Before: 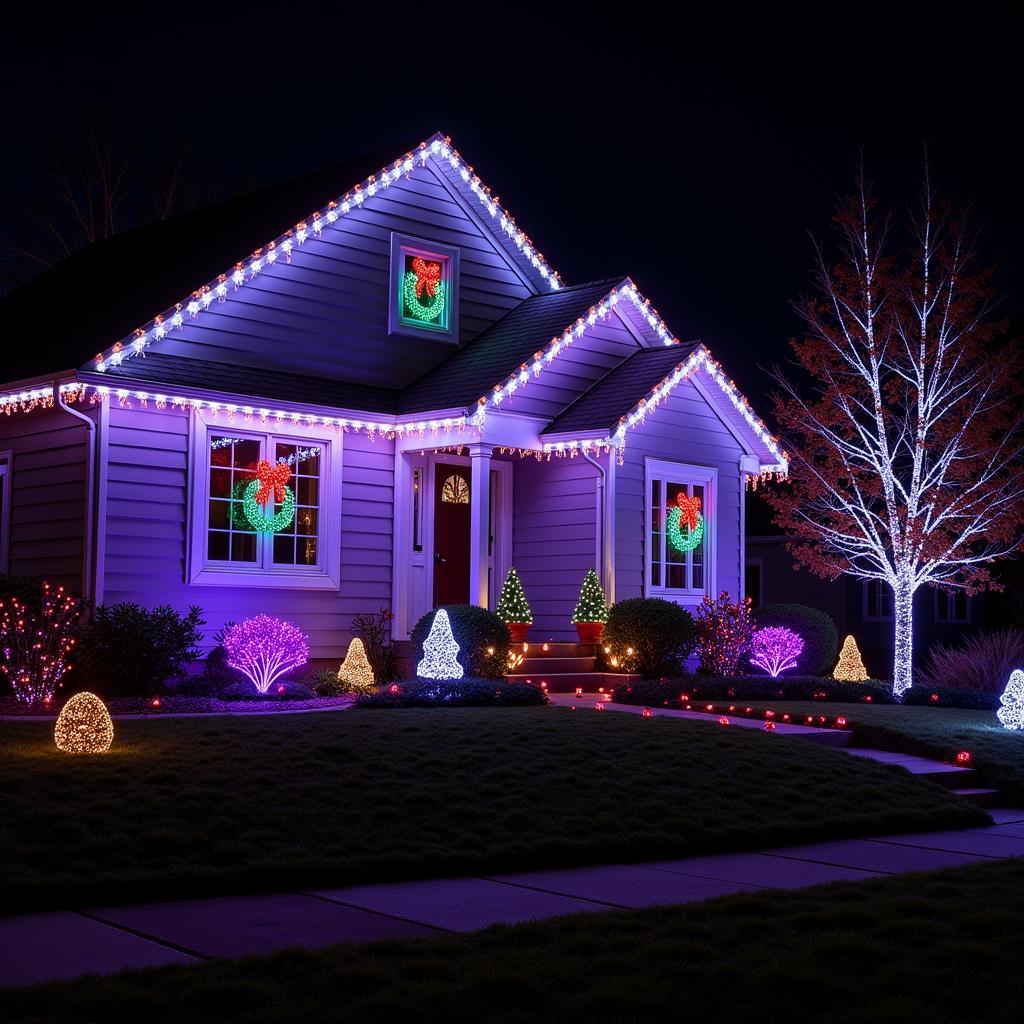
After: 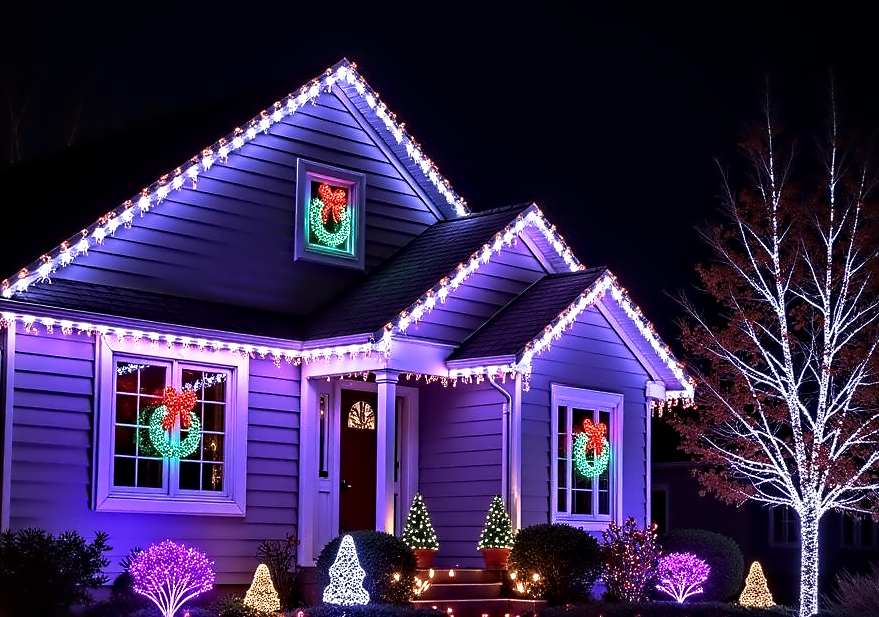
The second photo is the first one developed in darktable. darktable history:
crop and rotate: left 9.232%, top 7.305%, right 4.911%, bottom 32.425%
base curve: curves: ch0 [(0, 0) (0.257, 0.25) (0.482, 0.586) (0.757, 0.871) (1, 1)], preserve colors none
vignetting: fall-off start 91.48%
contrast equalizer: octaves 7, y [[0.5, 0.542, 0.583, 0.625, 0.667, 0.708], [0.5 ×6], [0.5 ×6], [0, 0.033, 0.067, 0.1, 0.133, 0.167], [0, 0.05, 0.1, 0.15, 0.2, 0.25]]
